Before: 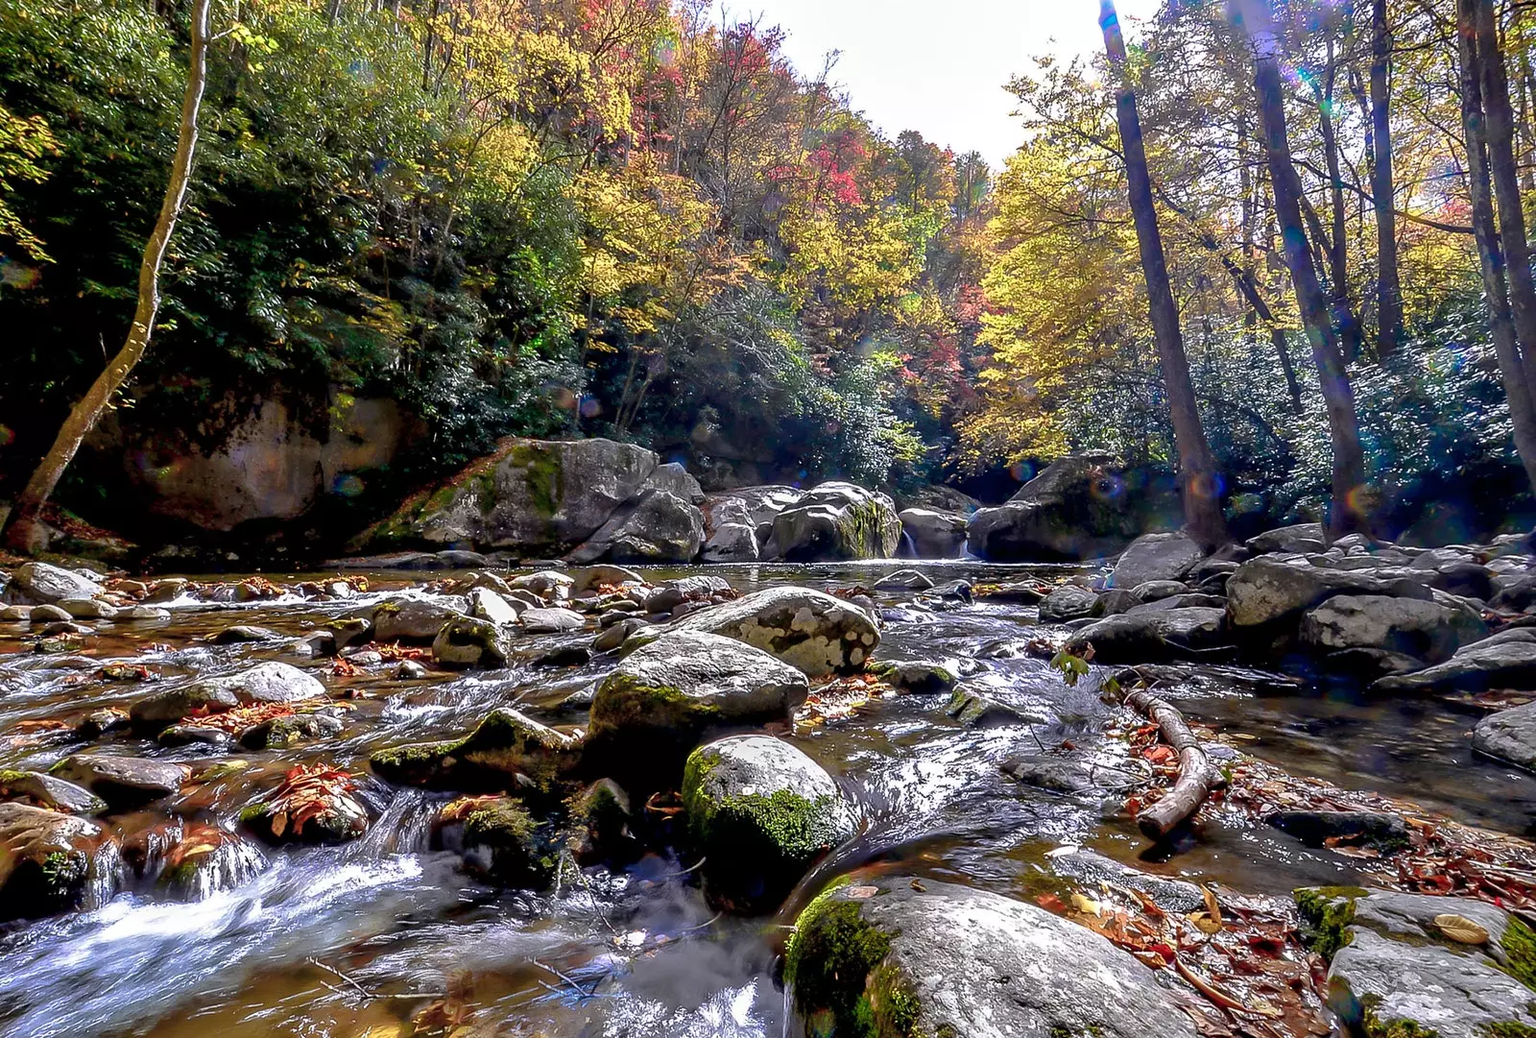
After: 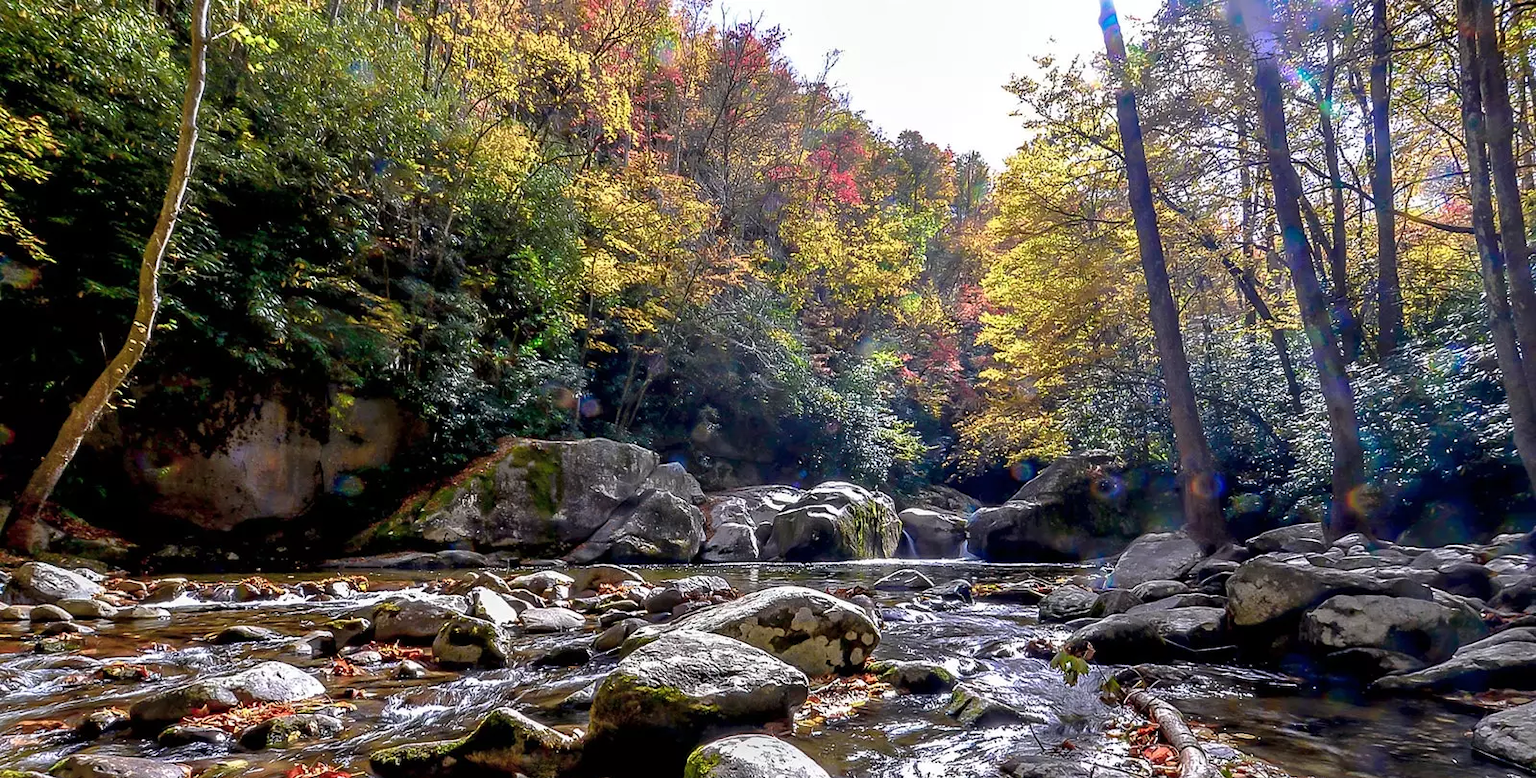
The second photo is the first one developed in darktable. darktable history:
crop: bottom 24.965%
